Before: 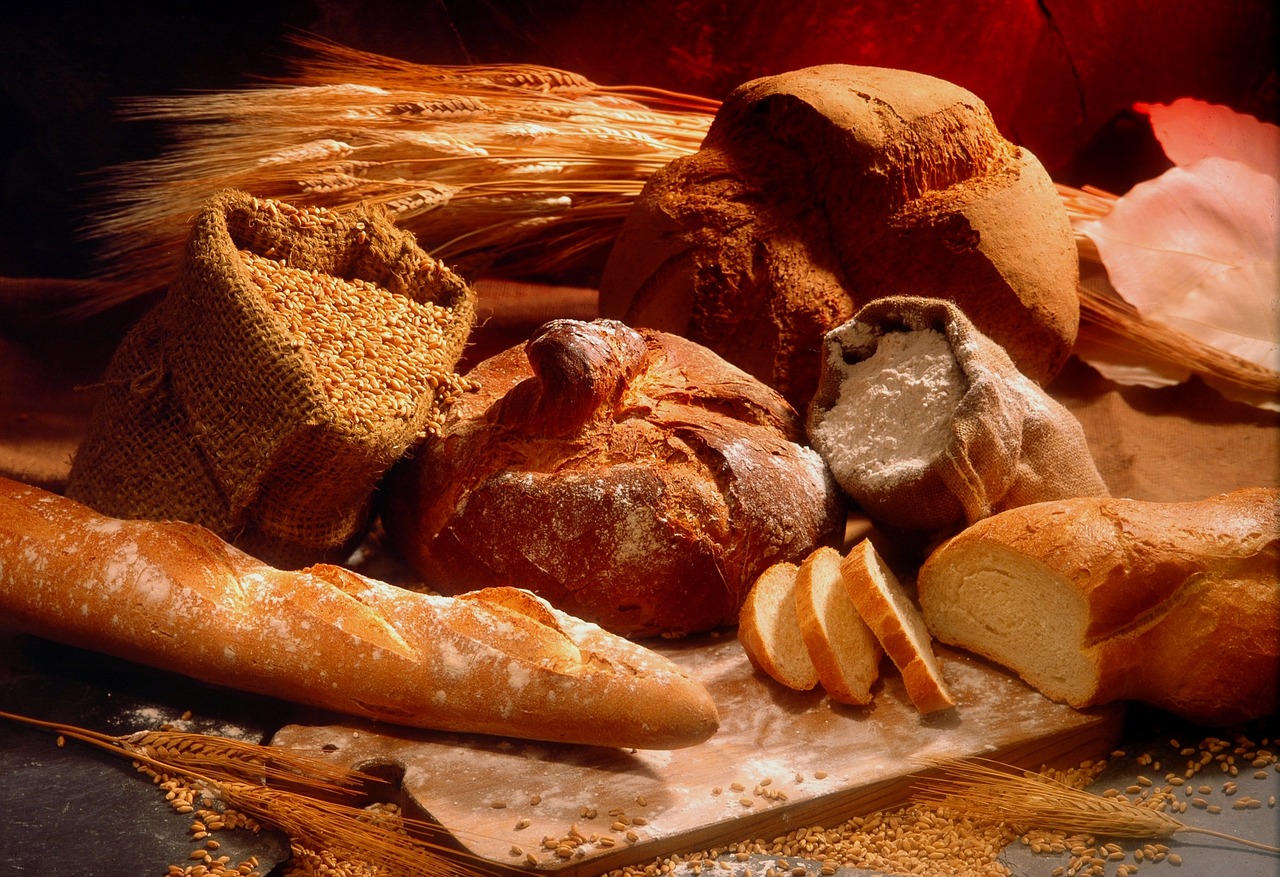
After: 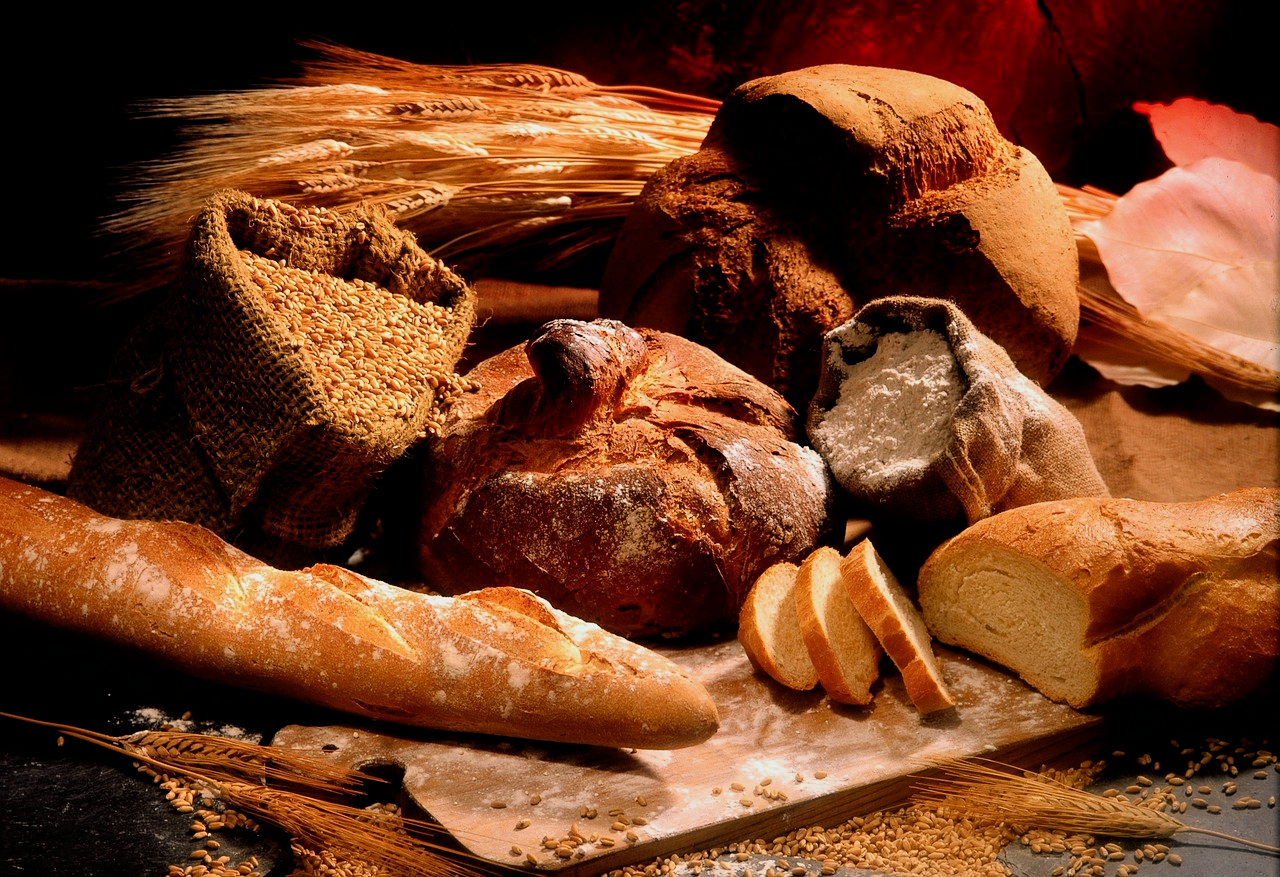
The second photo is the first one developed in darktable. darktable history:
filmic rgb: black relative exposure -4 EV, white relative exposure 3 EV, hardness 3.02, contrast 1.4
haze removal: compatibility mode true, adaptive false
